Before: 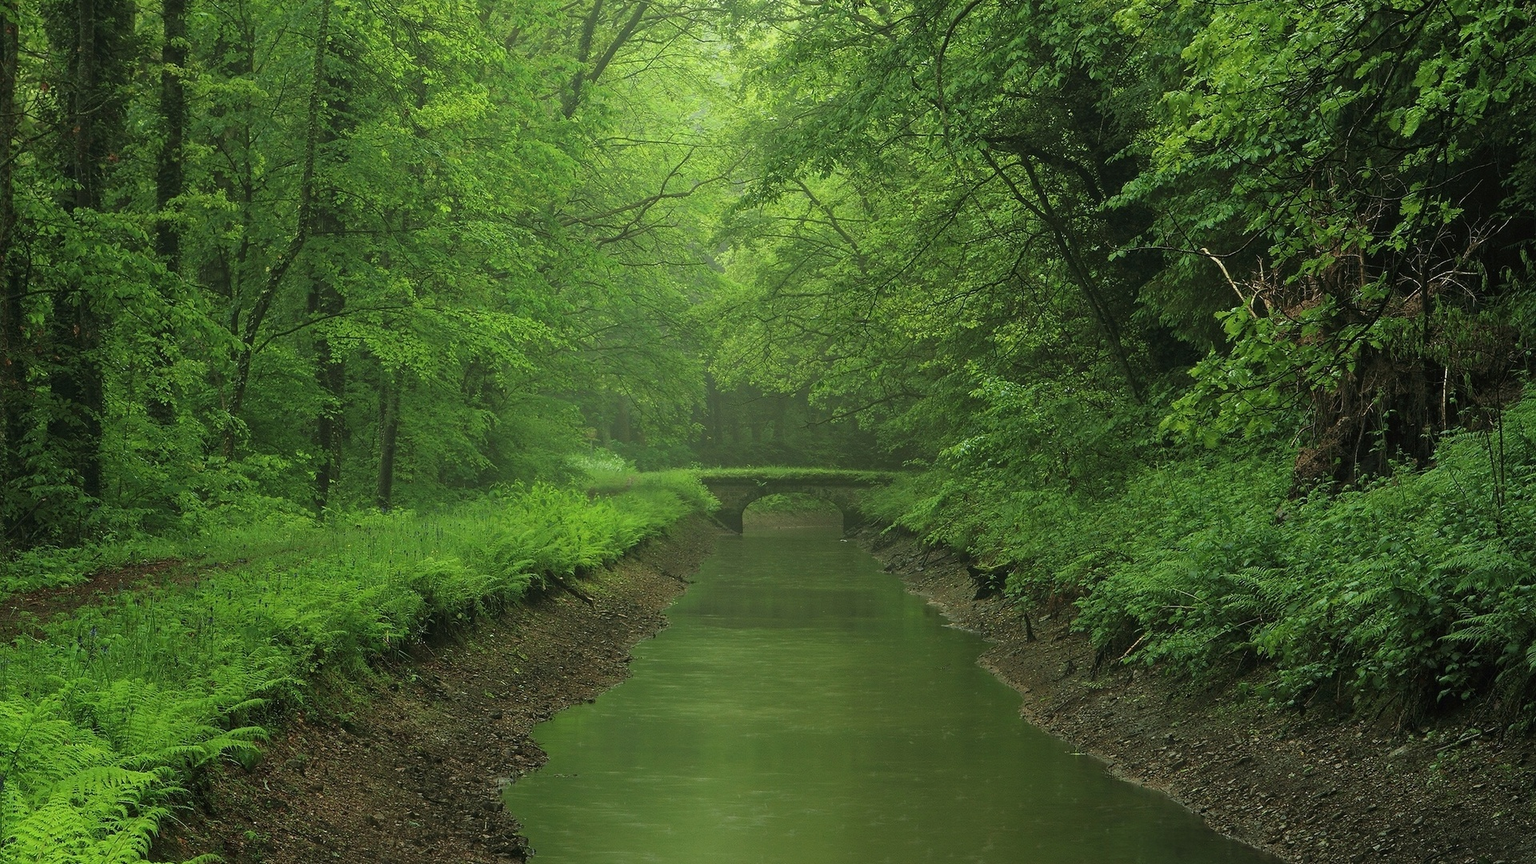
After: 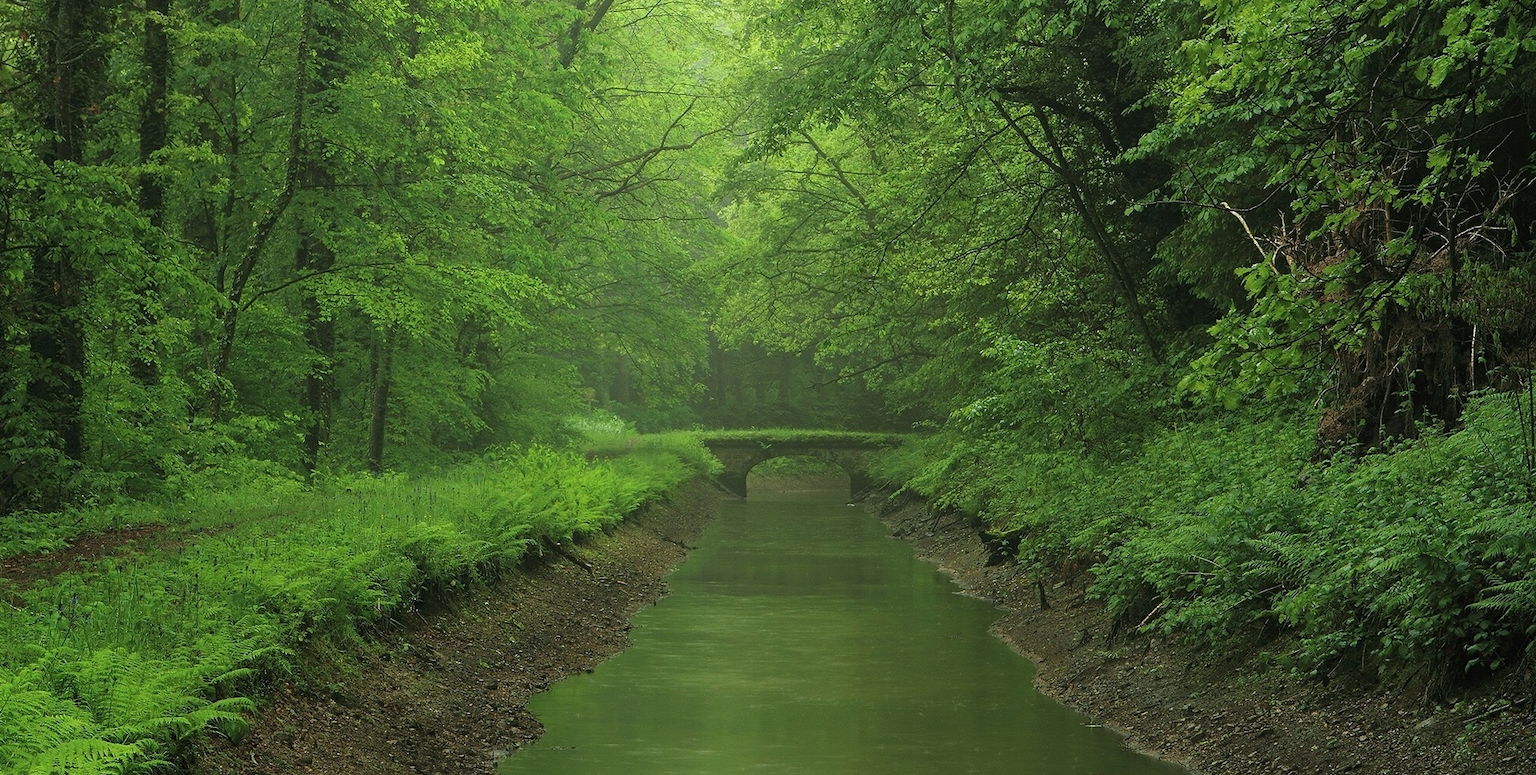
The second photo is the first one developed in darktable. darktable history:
crop: left 1.431%, top 6.199%, right 1.616%, bottom 7.02%
